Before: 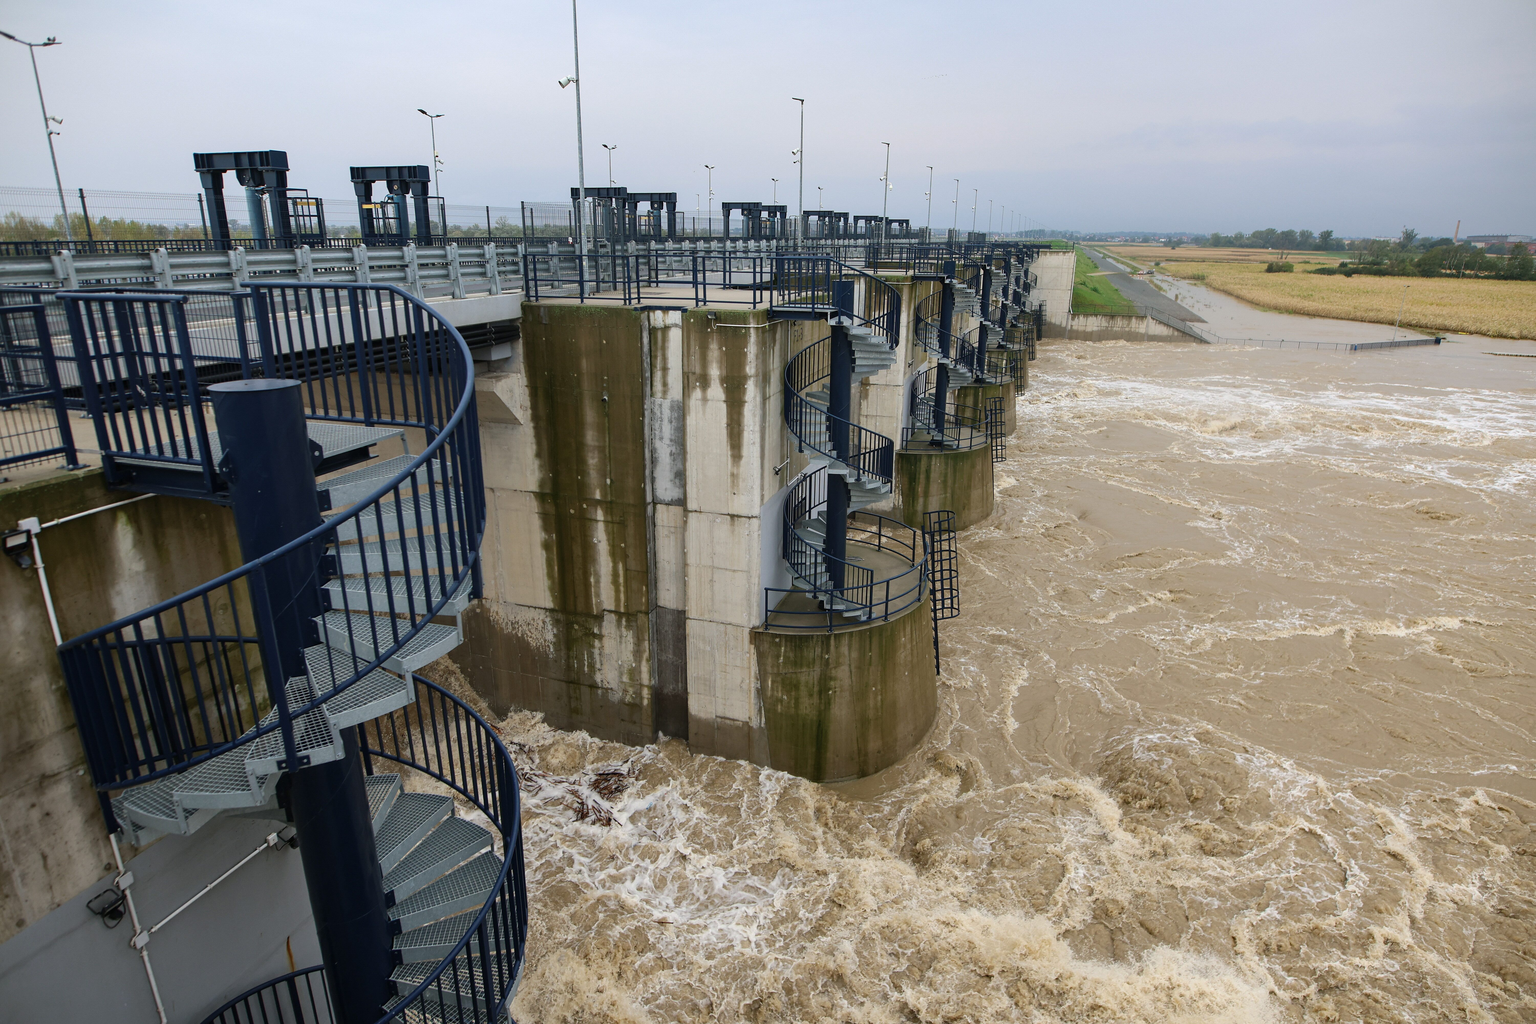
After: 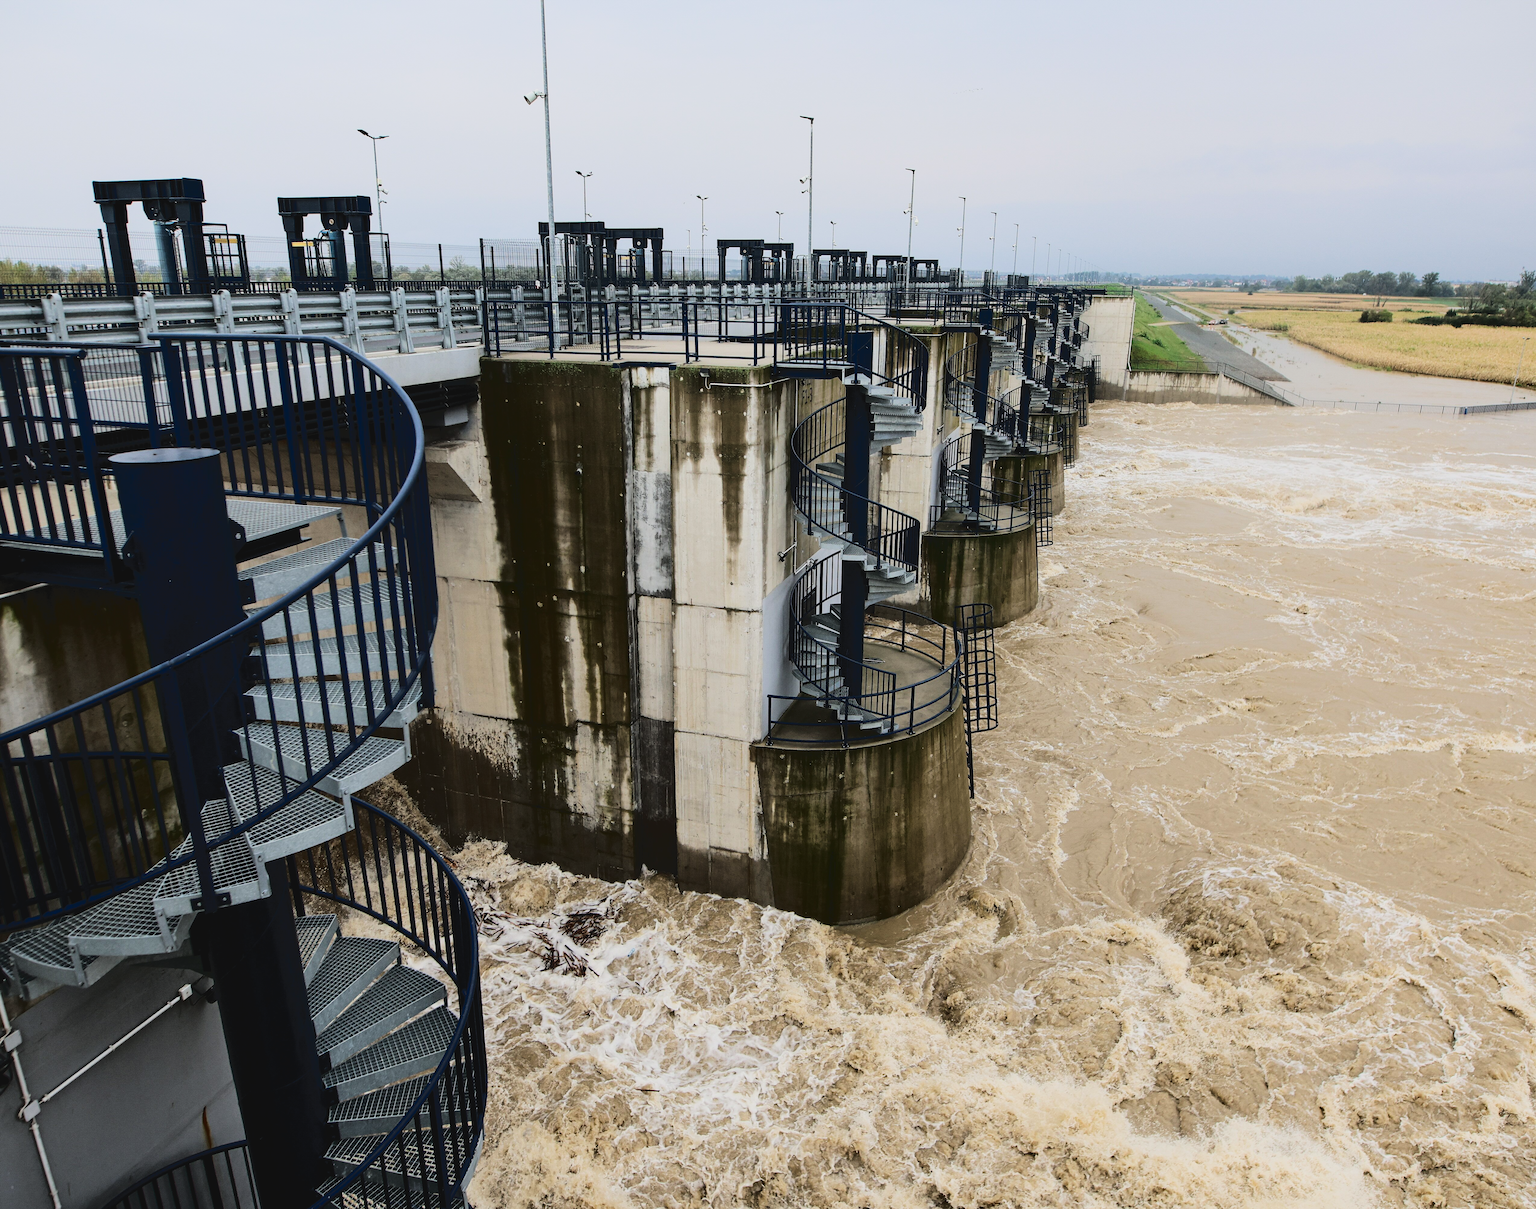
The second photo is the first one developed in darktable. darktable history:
filmic rgb: black relative exposure -5.05 EV, white relative exposure 3.99 EV, hardness 2.9, contrast 1.301, highlights saturation mix -29.89%
tone curve: curves: ch0 [(0, 0) (0.003, 0.077) (0.011, 0.078) (0.025, 0.078) (0.044, 0.08) (0.069, 0.088) (0.1, 0.102) (0.136, 0.12) (0.177, 0.148) (0.224, 0.191) (0.277, 0.261) (0.335, 0.335) (0.399, 0.419) (0.468, 0.522) (0.543, 0.611) (0.623, 0.702) (0.709, 0.779) (0.801, 0.855) (0.898, 0.918) (1, 1)], color space Lab, linked channels, preserve colors none
crop: left 7.531%, right 7.831%
